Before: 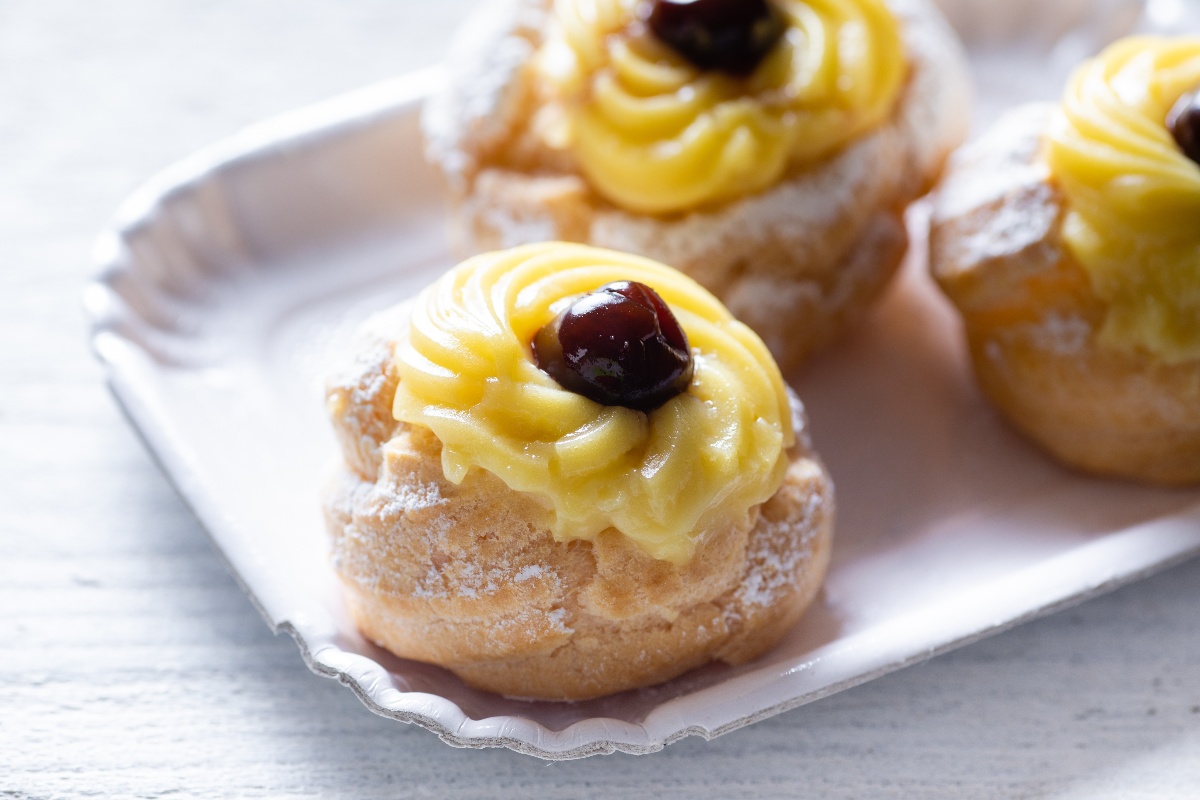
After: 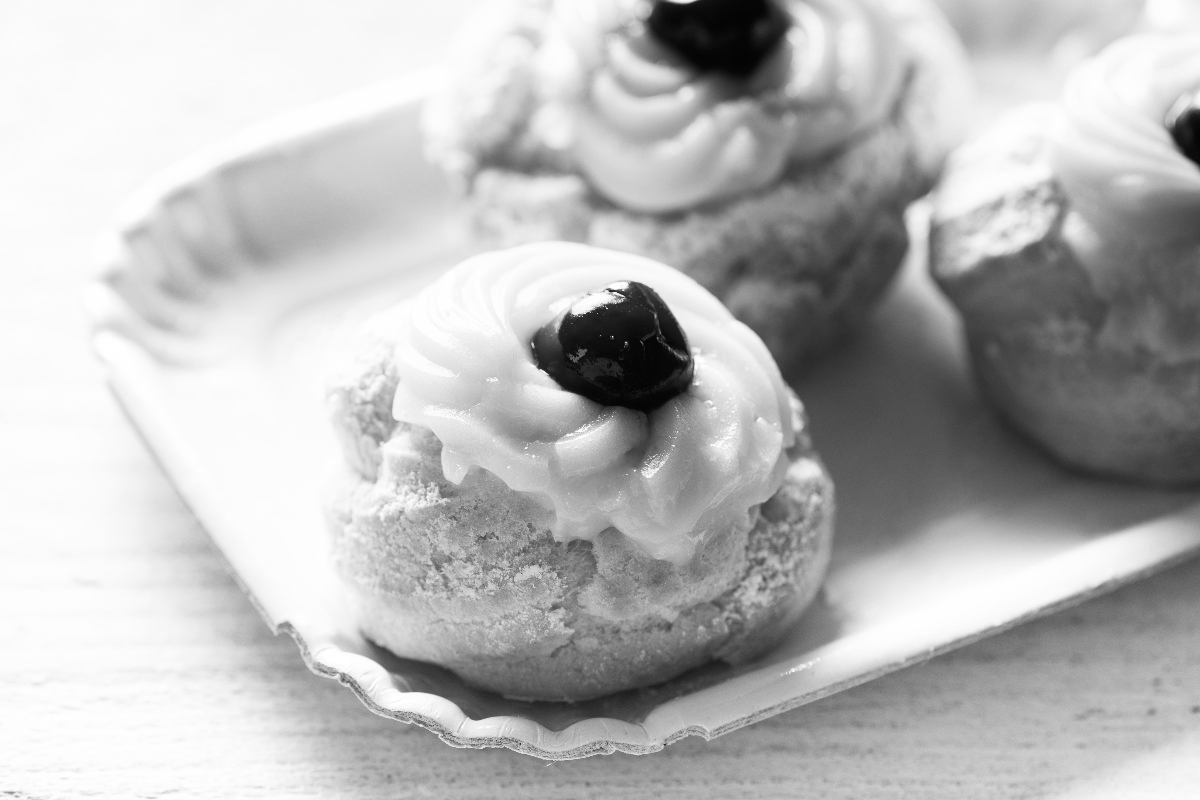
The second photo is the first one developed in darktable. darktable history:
monochrome: a 16.01, b -2.65, highlights 0.52
shadows and highlights: shadows 0, highlights 40
contrast brightness saturation: contrast 0.16, saturation 0.32
